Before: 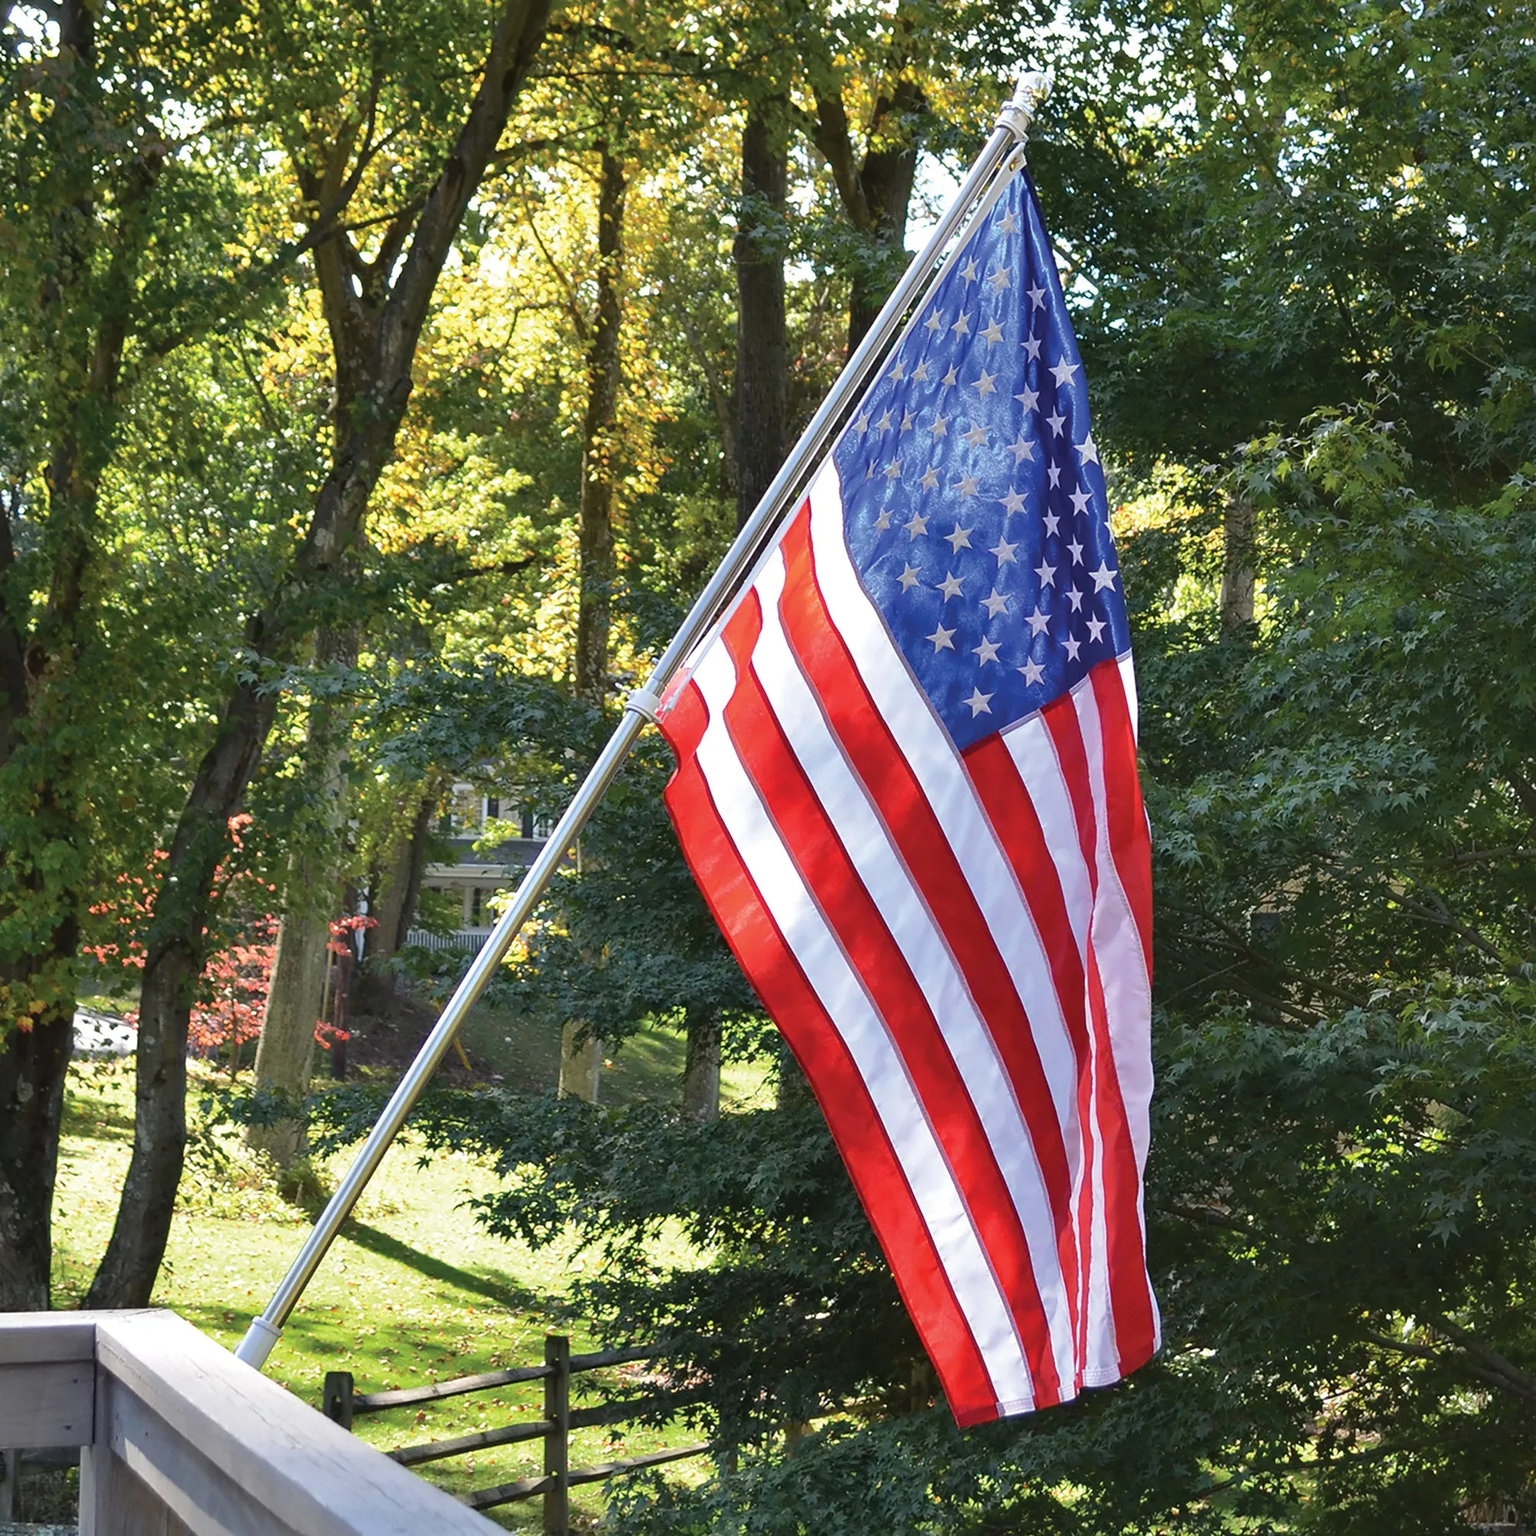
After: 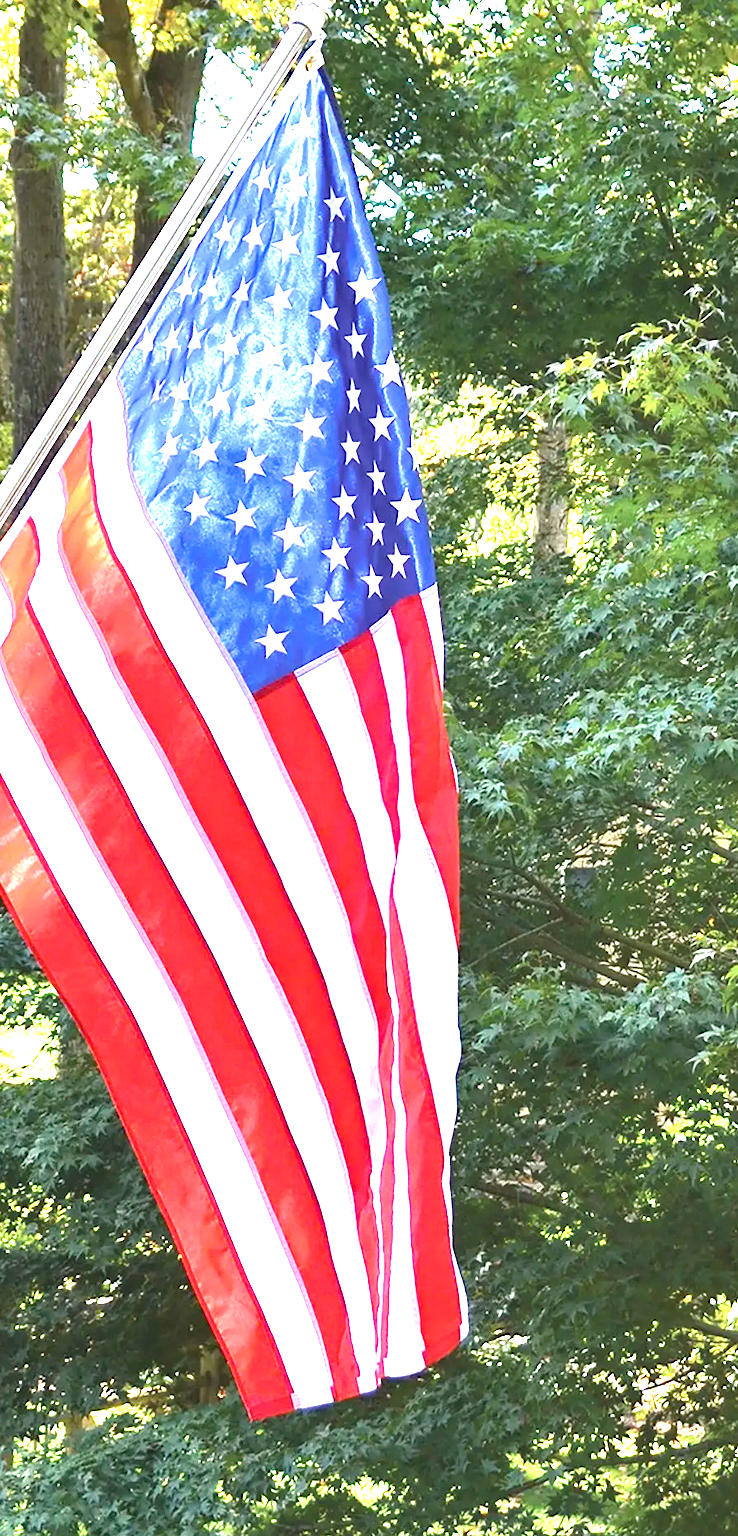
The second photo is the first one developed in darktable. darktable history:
crop: left 47.24%, top 6.863%, right 7.971%
exposure: exposure 2.19 EV, compensate highlight preservation false
haze removal: compatibility mode true, adaptive false
